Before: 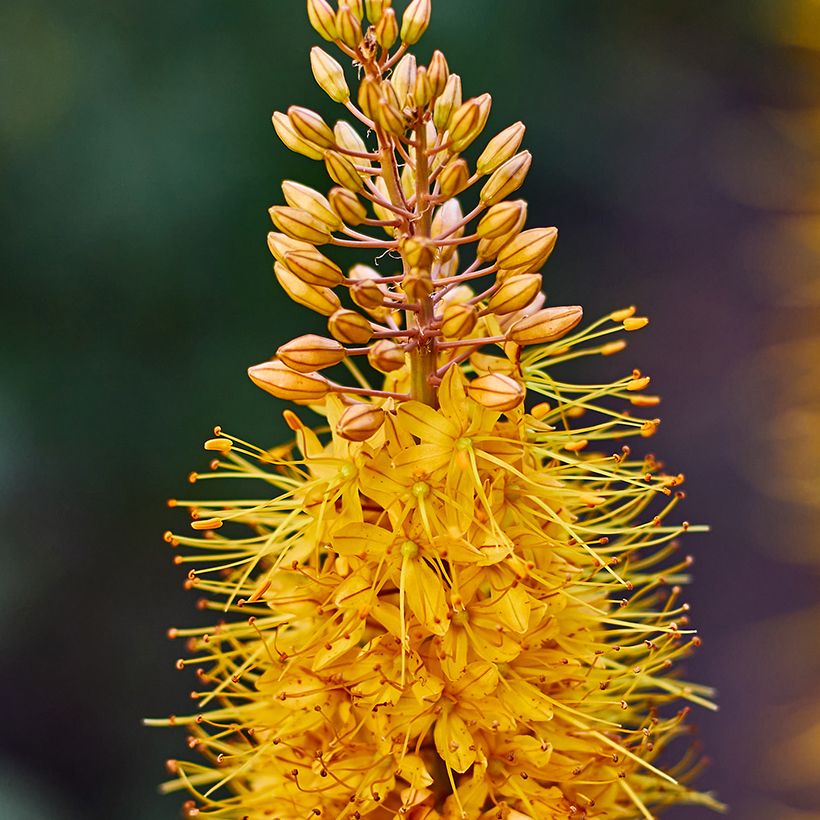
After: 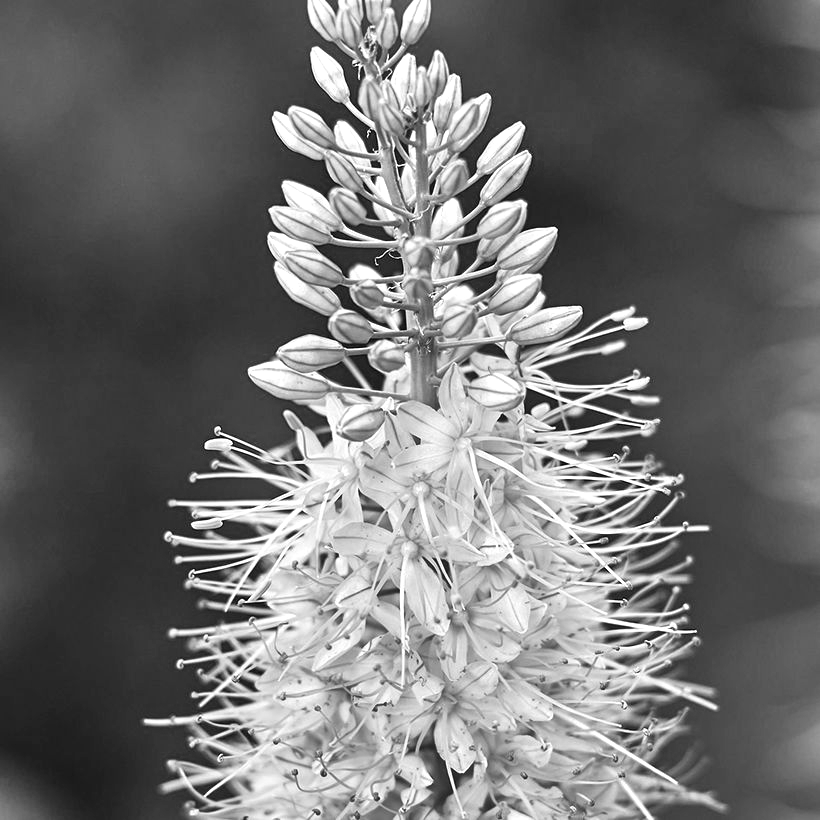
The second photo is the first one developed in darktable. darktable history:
monochrome: on, module defaults
exposure: black level correction 0, exposure 0.7 EV, compensate exposure bias true, compensate highlight preservation false
color zones: curves: ch0 [(0.25, 0.5) (0.423, 0.5) (0.443, 0.5) (0.521, 0.756) (0.568, 0.5) (0.576, 0.5) (0.75, 0.5)]; ch1 [(0.25, 0.5) (0.423, 0.5) (0.443, 0.5) (0.539, 0.873) (0.624, 0.565) (0.631, 0.5) (0.75, 0.5)]
